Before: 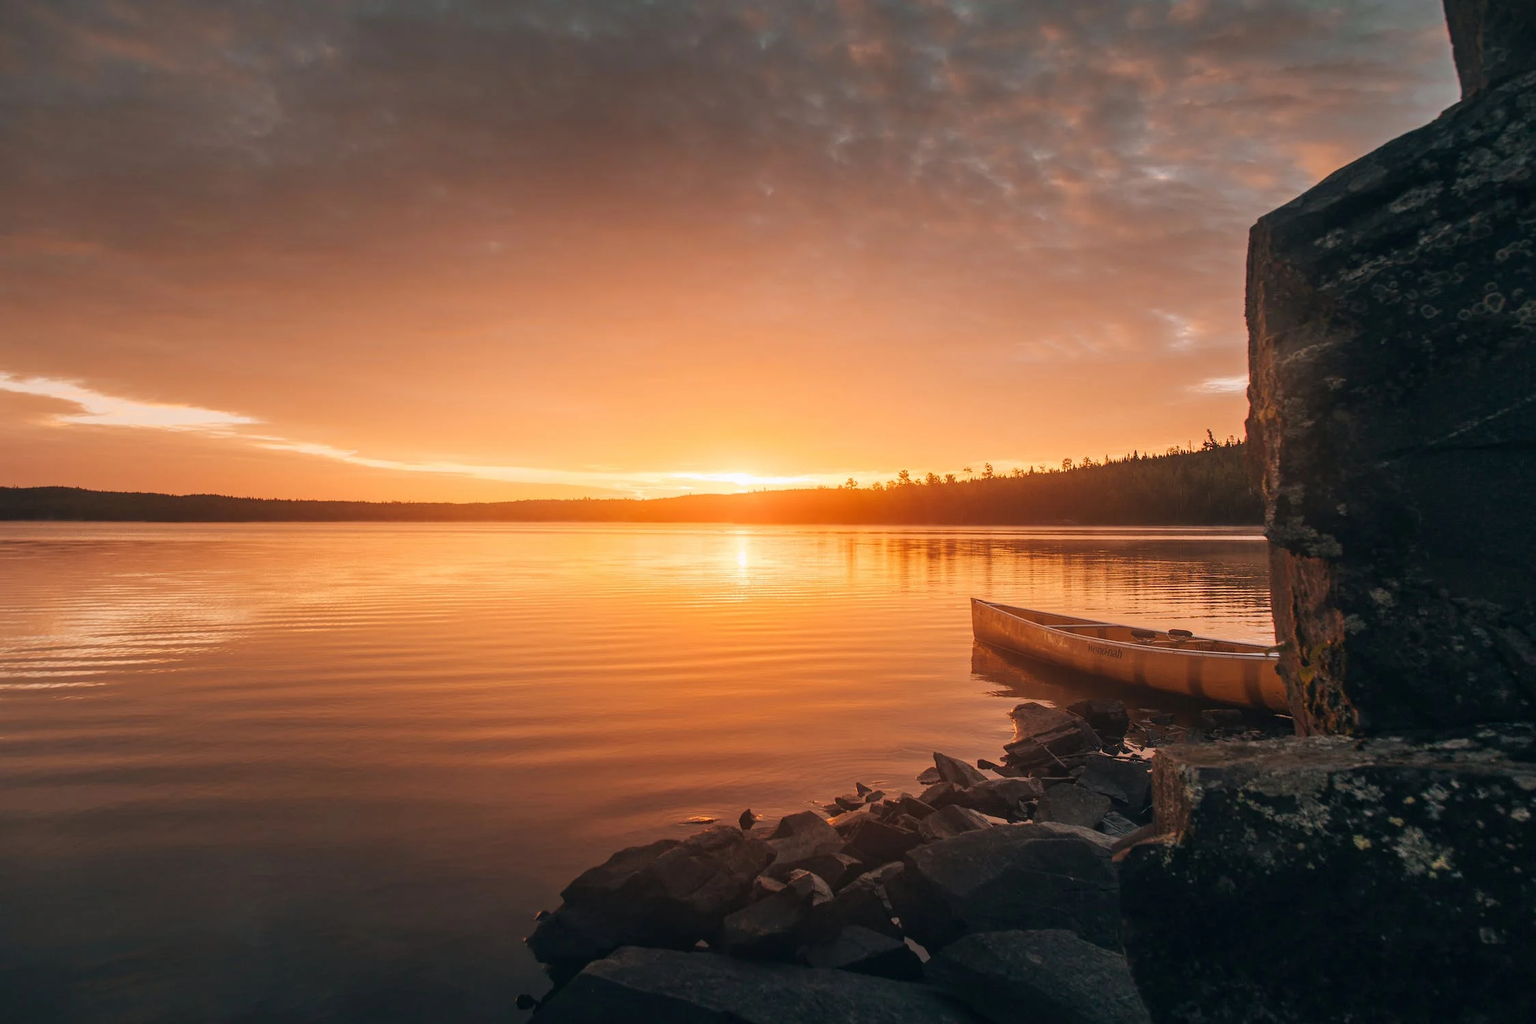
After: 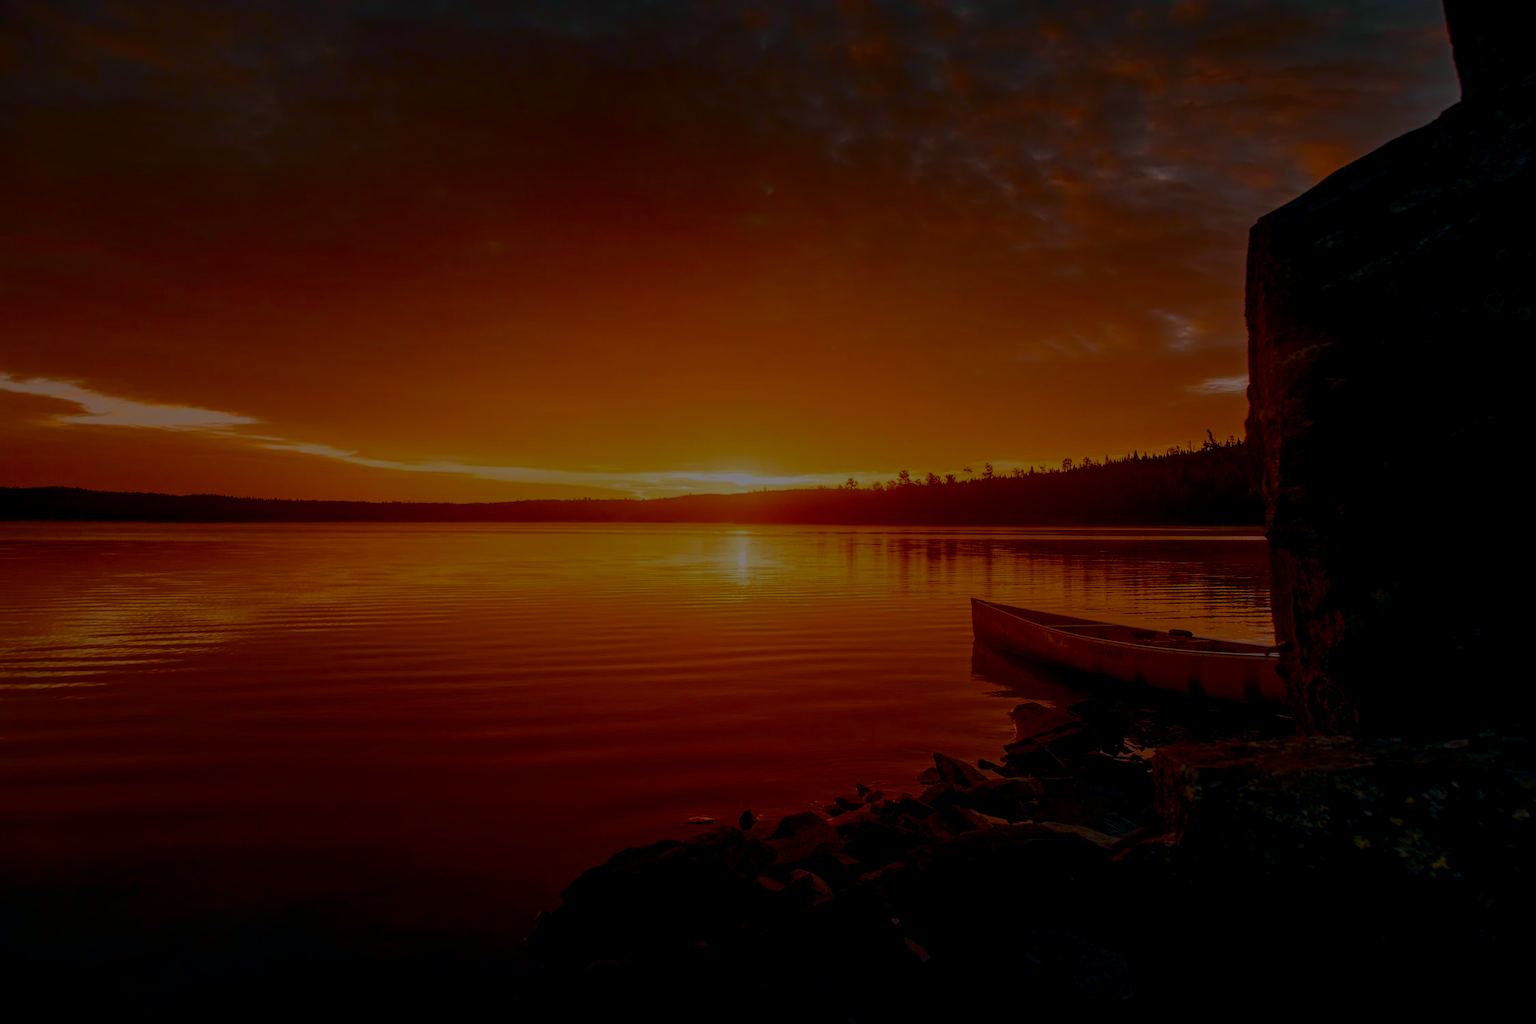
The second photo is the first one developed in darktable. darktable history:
exposure: exposure -2.002 EV, compensate highlight preservation false
white balance: red 1.004, blue 1.024
contrast brightness saturation: contrast 0.19, brightness -0.11, saturation 0.21
color balance rgb: shadows lift › chroma 1%, shadows lift › hue 240.84°, highlights gain › chroma 2%, highlights gain › hue 73.2°, global offset › luminance -0.5%, perceptual saturation grading › global saturation 20%, perceptual saturation grading › highlights -25%, perceptual saturation grading › shadows 50%, global vibrance 15%
